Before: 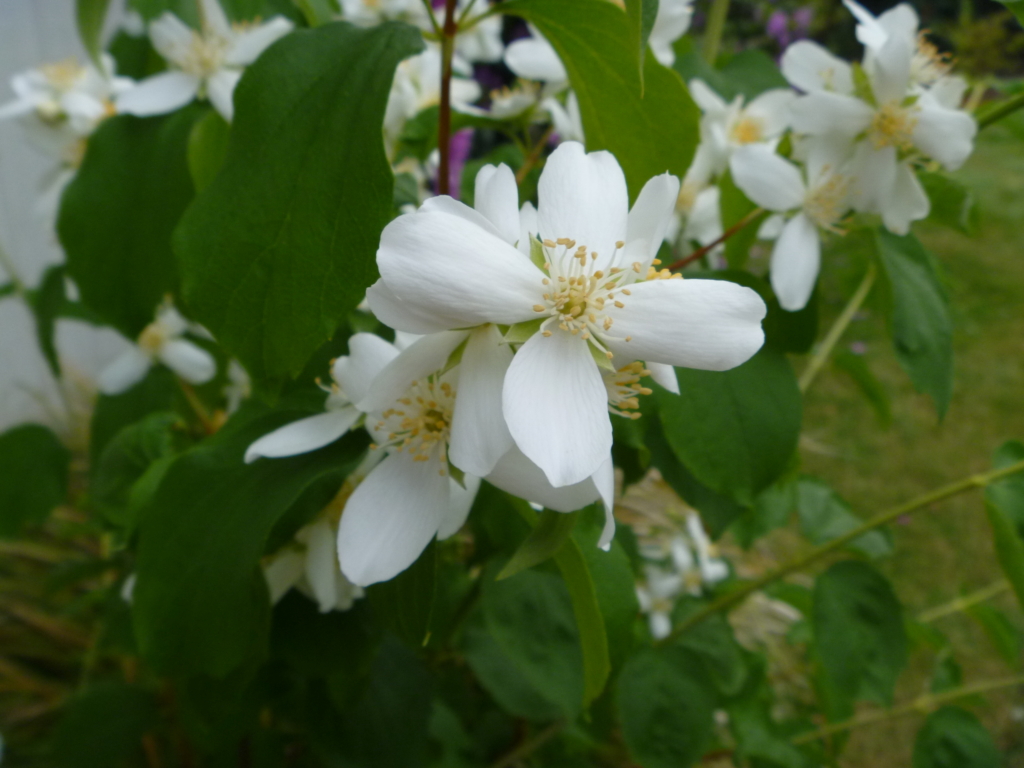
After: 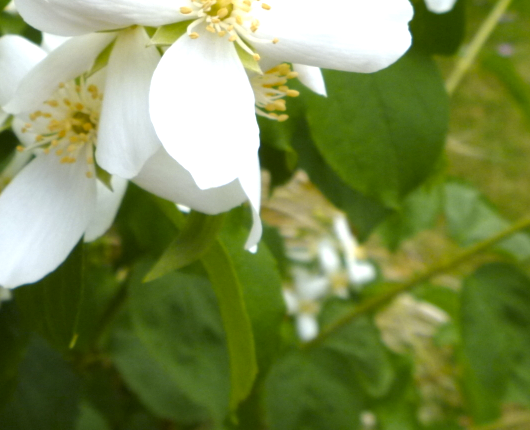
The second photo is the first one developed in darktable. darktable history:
color contrast: green-magenta contrast 0.8, blue-yellow contrast 1.1, unbound 0
crop: left 34.479%, top 38.822%, right 13.718%, bottom 5.172%
exposure: black level correction 0, exposure 1.1 EV, compensate highlight preservation false
